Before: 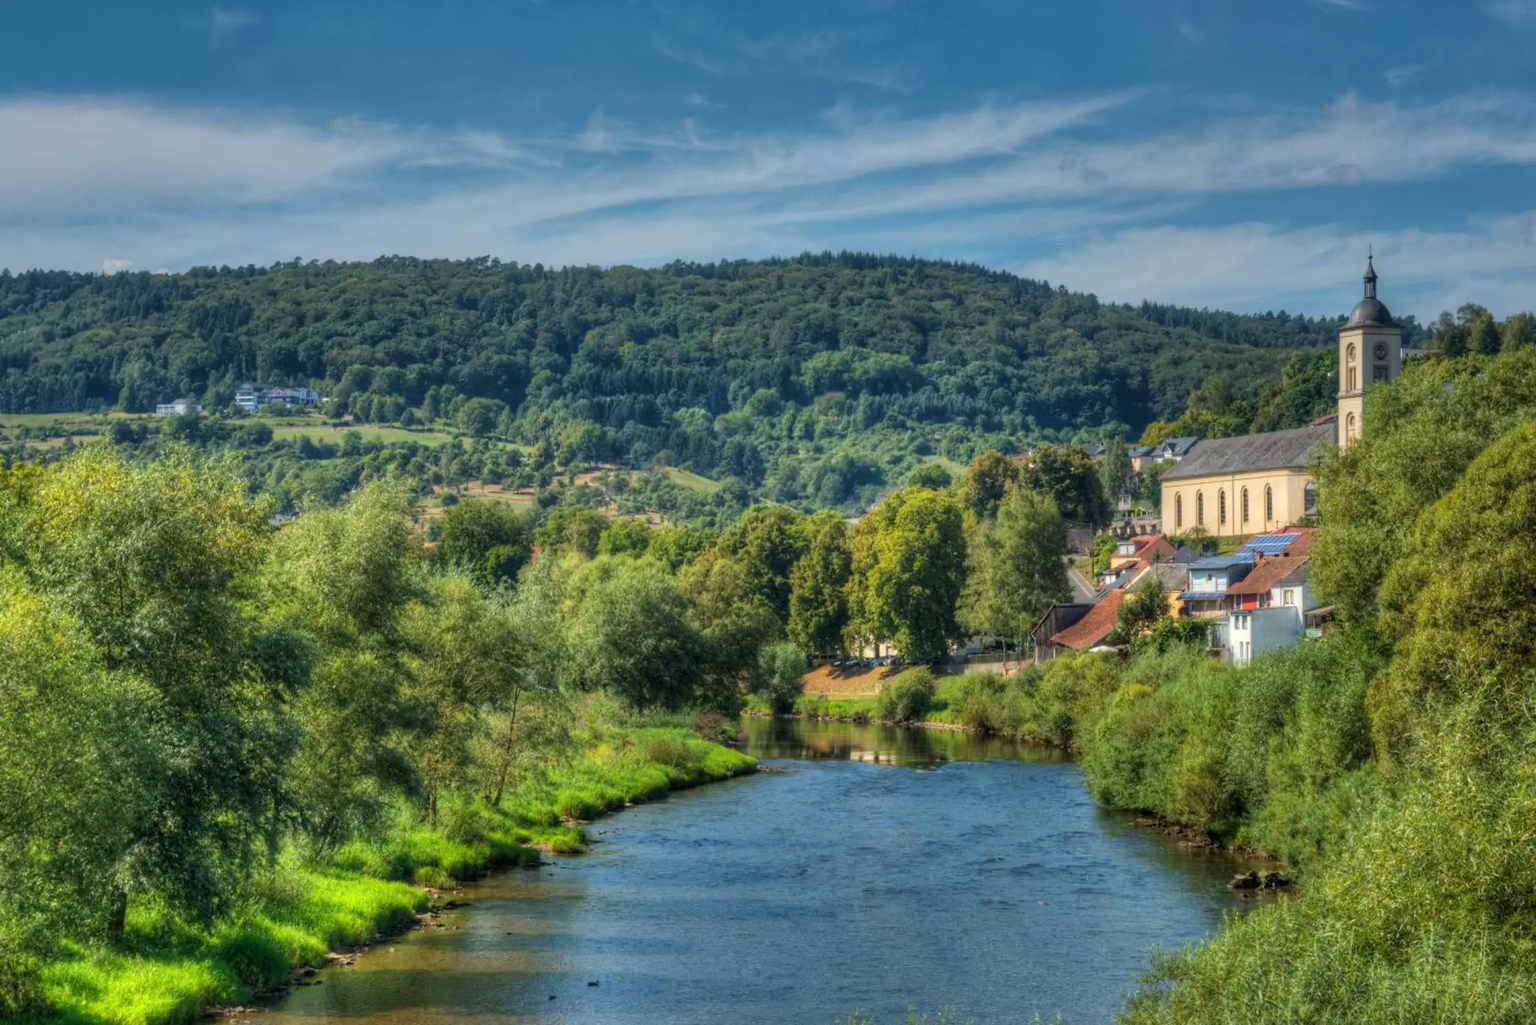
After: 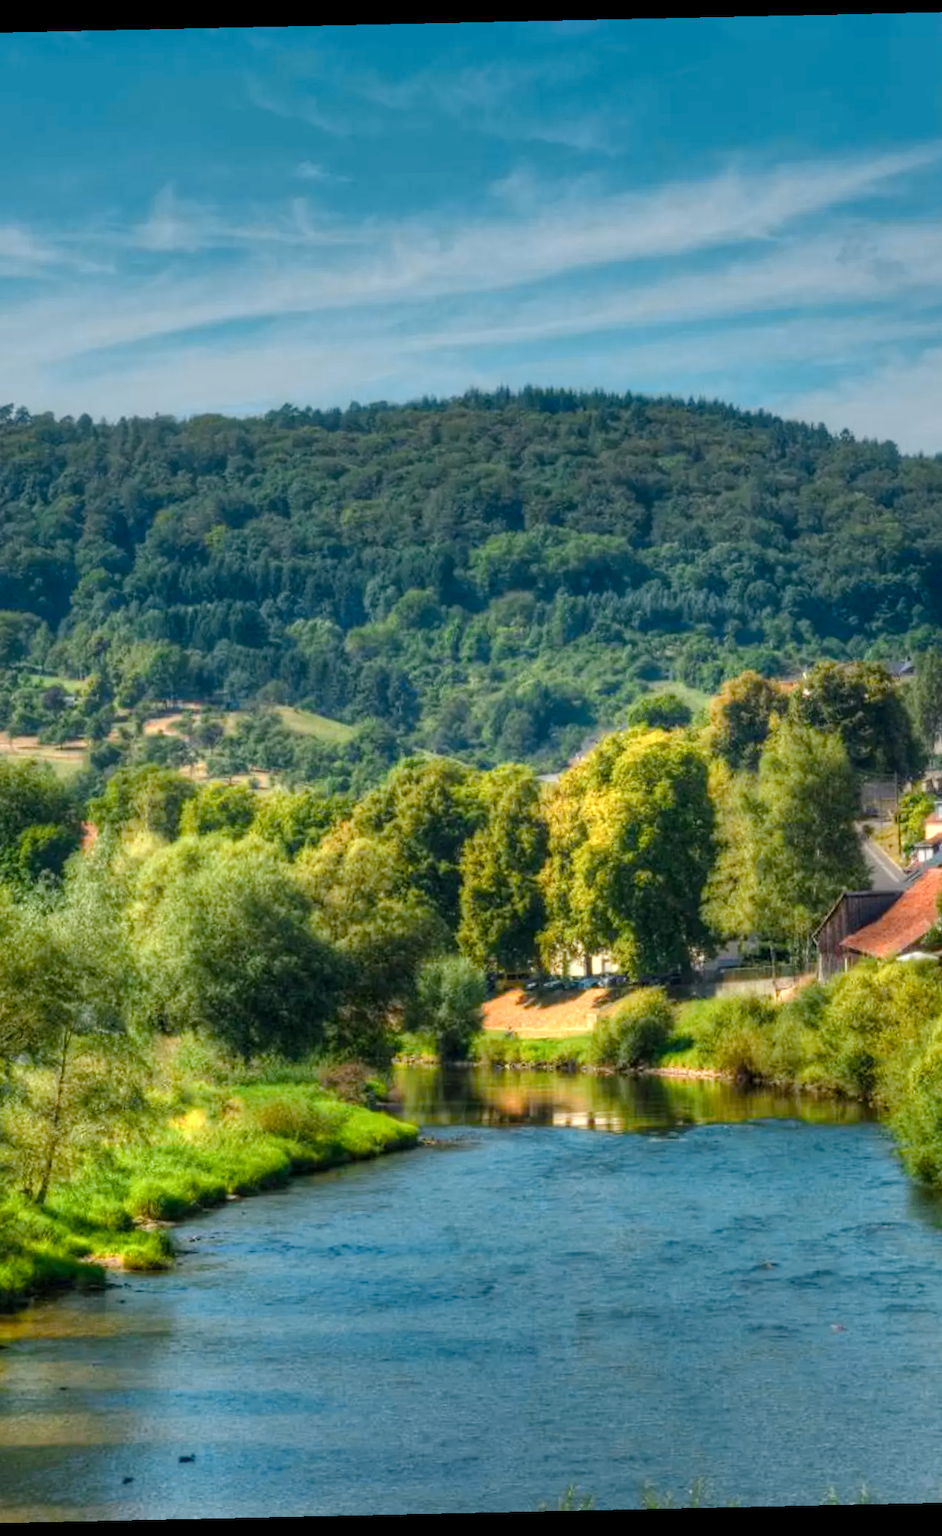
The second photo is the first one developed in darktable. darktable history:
rotate and perspective: rotation -1.24°, automatic cropping off
color zones: curves: ch0 [(0.018, 0.548) (0.224, 0.64) (0.425, 0.447) (0.675, 0.575) (0.732, 0.579)]; ch1 [(0.066, 0.487) (0.25, 0.5) (0.404, 0.43) (0.75, 0.421) (0.956, 0.421)]; ch2 [(0.044, 0.561) (0.215, 0.465) (0.399, 0.544) (0.465, 0.548) (0.614, 0.447) (0.724, 0.43) (0.882, 0.623) (0.956, 0.632)]
color balance rgb: perceptual saturation grading › global saturation 35%, perceptual saturation grading › highlights -30%, perceptual saturation grading › shadows 35%, perceptual brilliance grading › global brilliance 3%, perceptual brilliance grading › highlights -3%, perceptual brilliance grading › shadows 3%
crop: left 31.229%, right 27.105%
